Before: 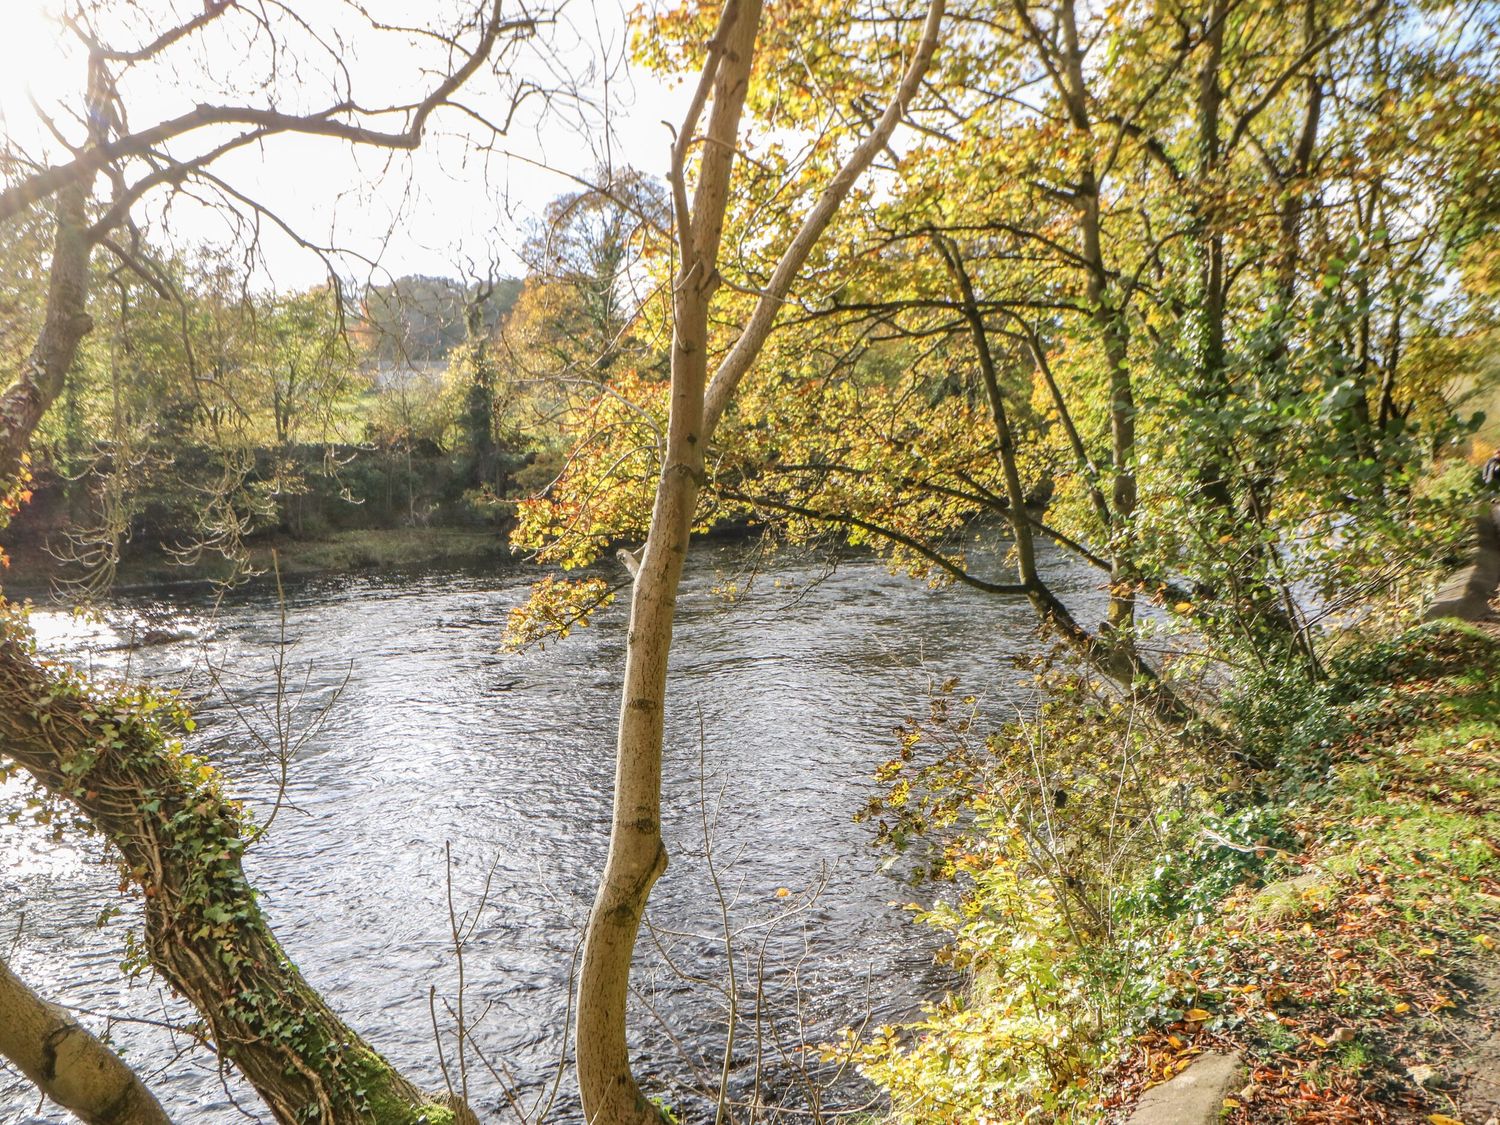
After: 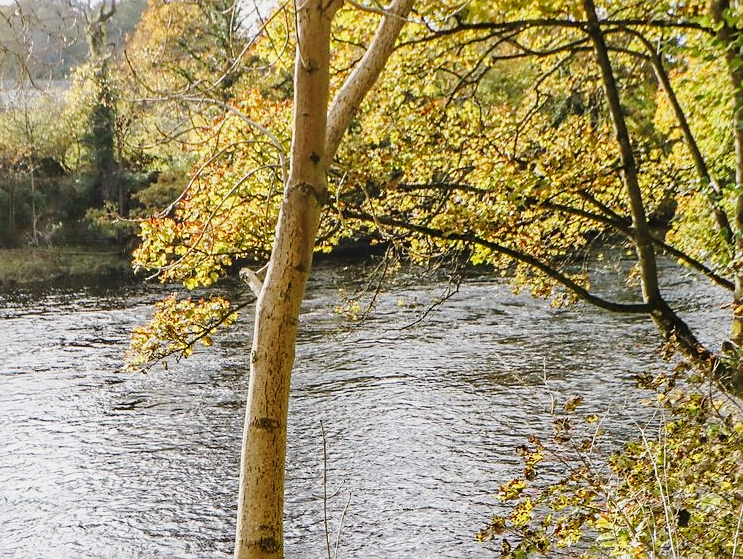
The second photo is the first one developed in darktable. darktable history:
base curve: curves: ch0 [(0, 0) (0.028, 0.03) (0.121, 0.232) (0.46, 0.748) (0.859, 0.968) (1, 1)], preserve colors none
sharpen: radius 1.846, amount 0.411, threshold 1.23
crop: left 25.191%, top 25.017%, right 25.258%, bottom 25.288%
exposure: black level correction 0, exposure -0.682 EV, compensate exposure bias true, compensate highlight preservation false
